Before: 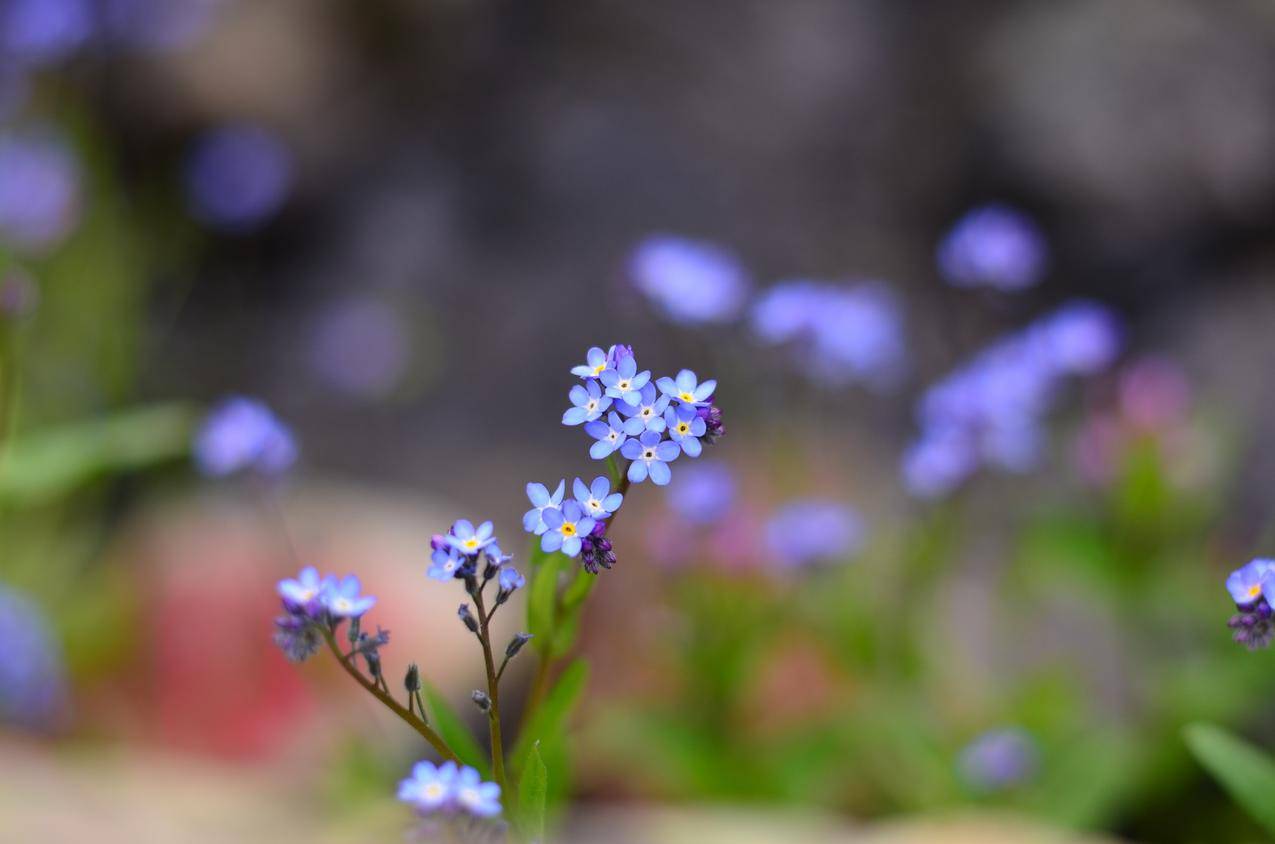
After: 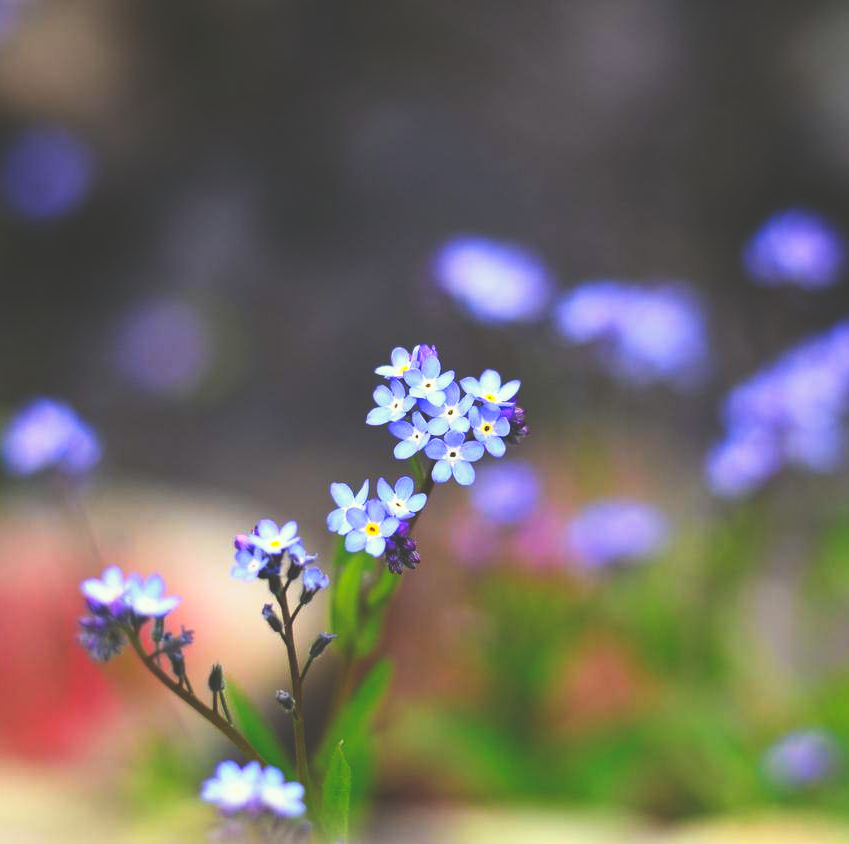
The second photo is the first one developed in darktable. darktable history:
crop: left 15.419%, right 17.914%
base curve: curves: ch0 [(0, 0.036) (0.007, 0.037) (0.604, 0.887) (1, 1)], preserve colors none
color correction: highlights a* -4.28, highlights b* 6.53
tone equalizer: on, module defaults
